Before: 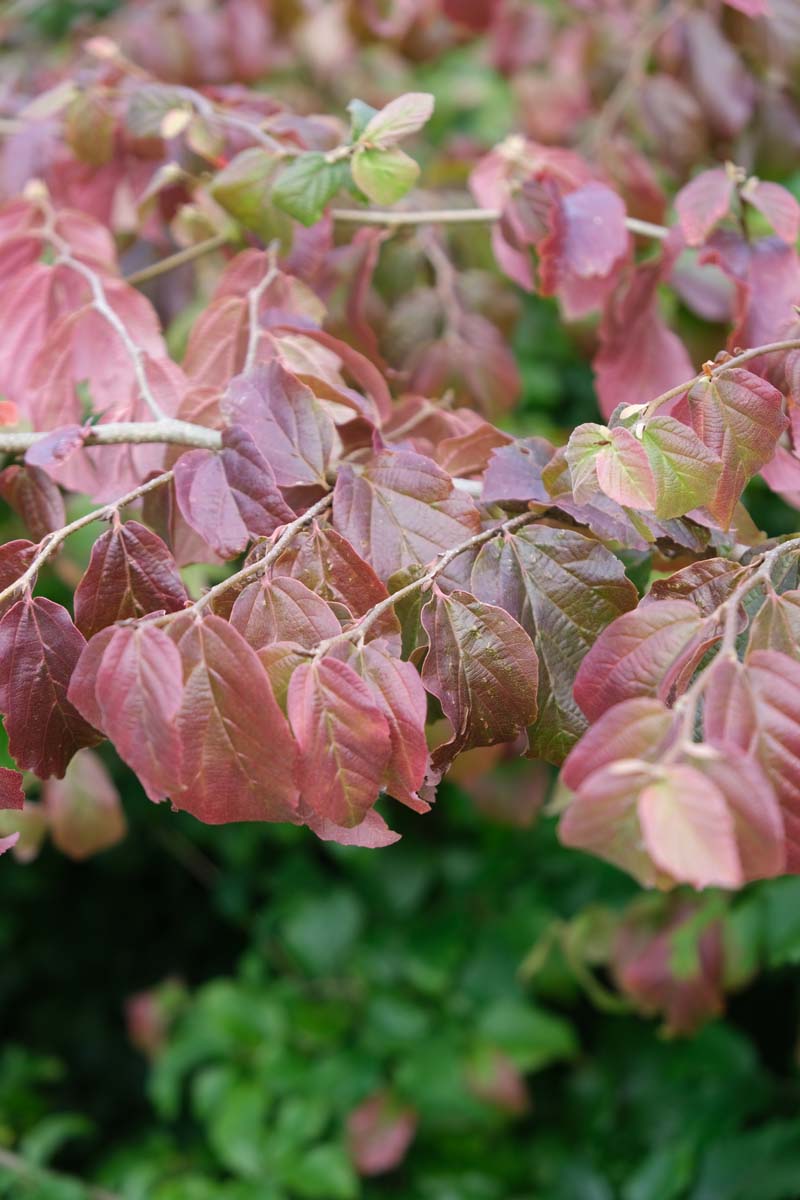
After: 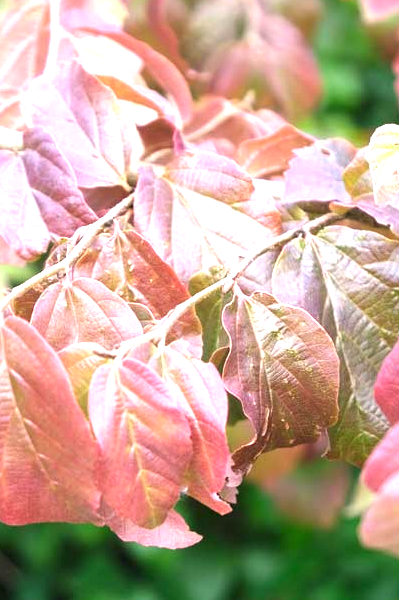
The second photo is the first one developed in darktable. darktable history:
crop: left 25%, top 25%, right 25%, bottom 25%
exposure: black level correction 0, exposure 1.45 EV, compensate exposure bias true, compensate highlight preservation false
